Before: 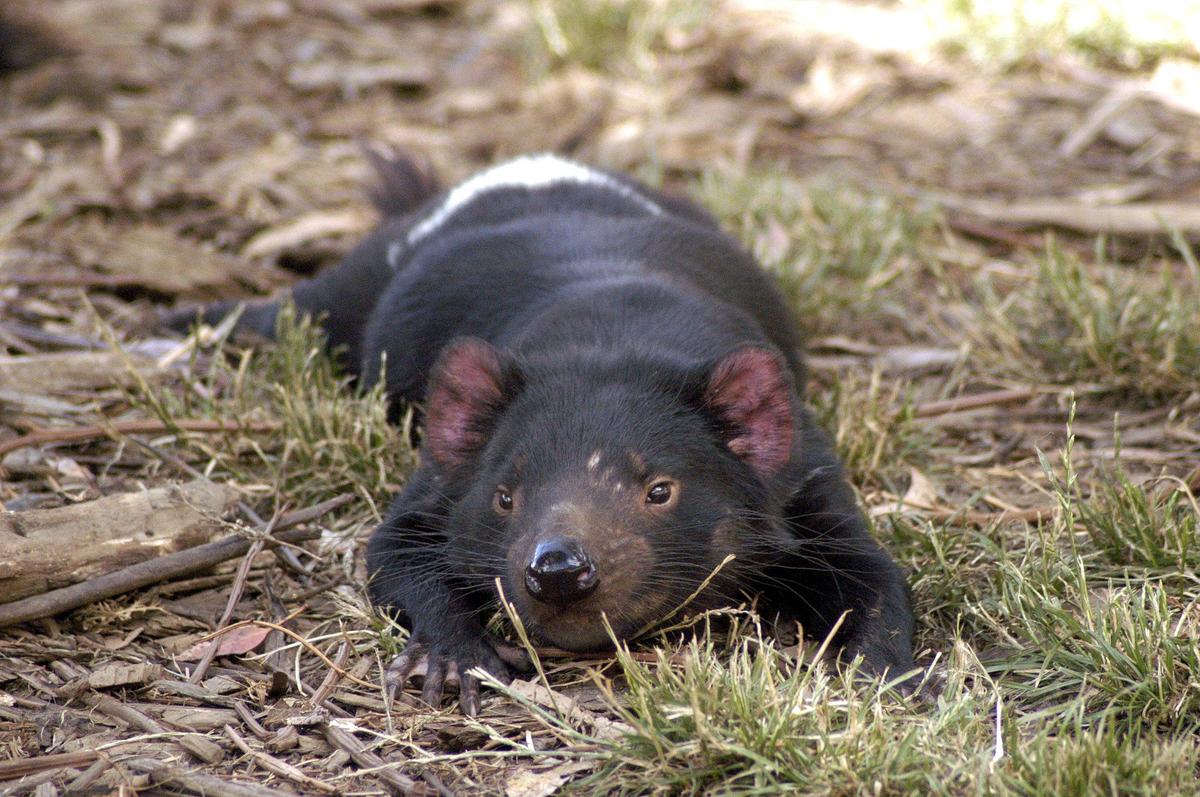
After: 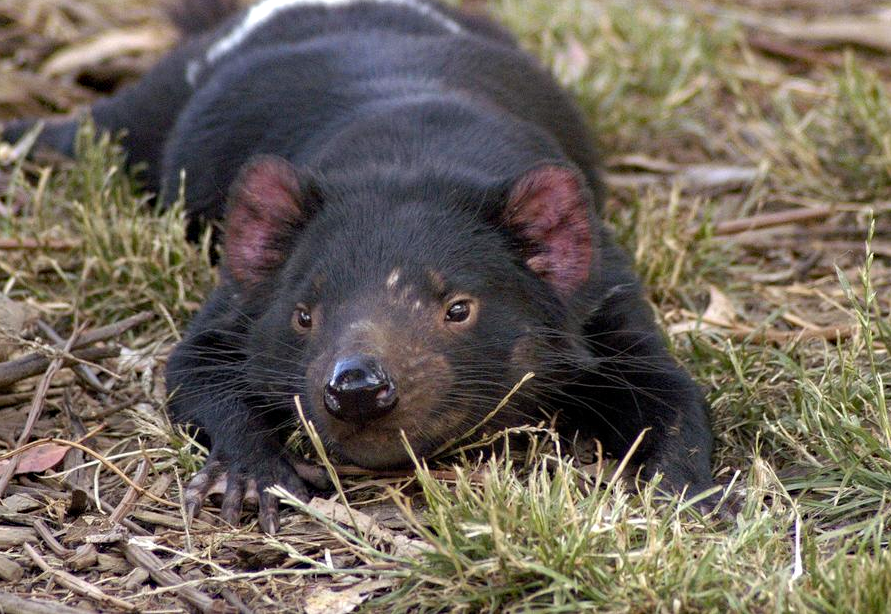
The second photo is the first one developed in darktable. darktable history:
exposure: black level correction 0.001, compensate highlight preservation false
haze removal: compatibility mode true, adaptive false
crop: left 16.832%, top 22.908%, right 8.846%
